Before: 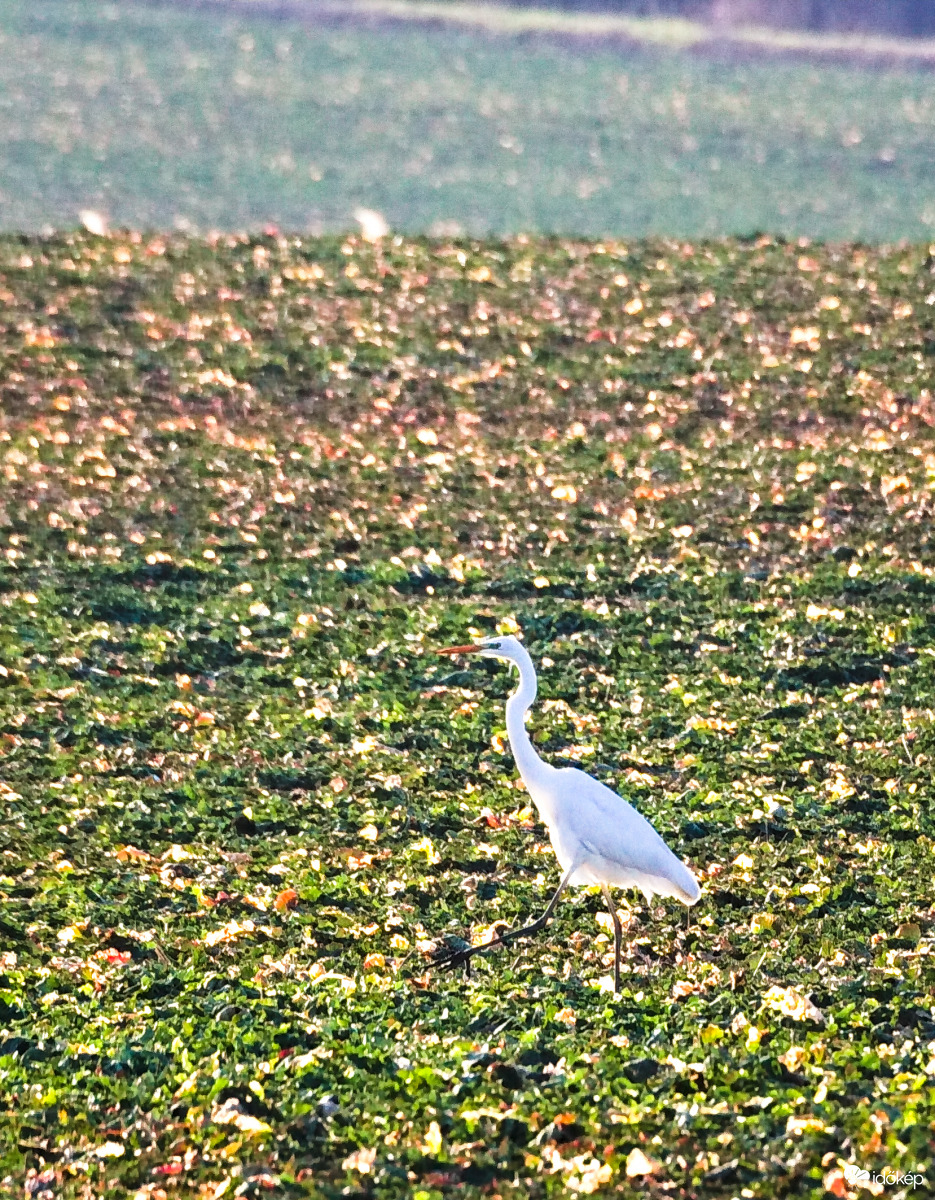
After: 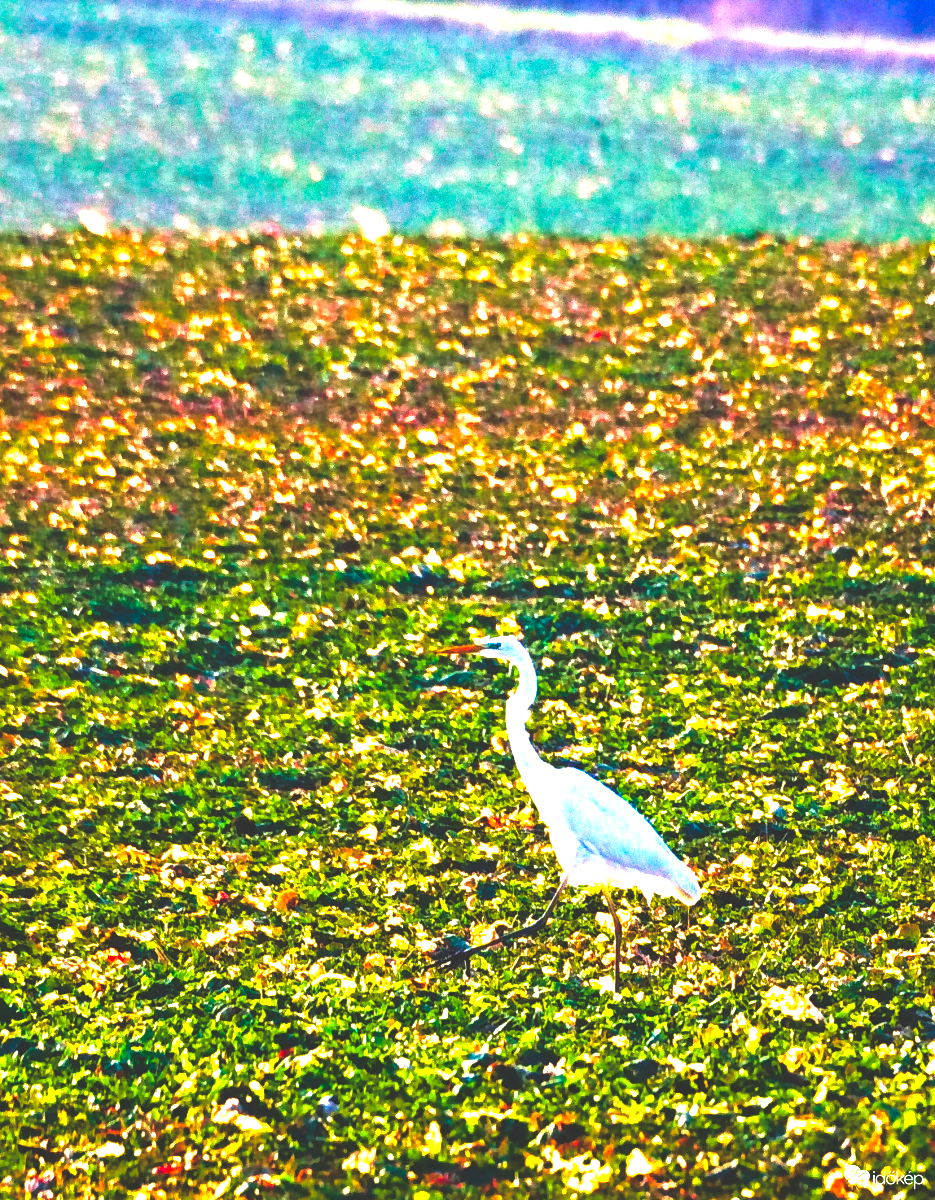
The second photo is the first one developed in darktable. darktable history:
rgb curve: curves: ch0 [(0, 0.186) (0.314, 0.284) (0.775, 0.708) (1, 1)], compensate middle gray true, preserve colors none
color balance rgb: linear chroma grading › global chroma 42%, perceptual saturation grading › global saturation 42%, perceptual brilliance grading › global brilliance 25%, global vibrance 33%
velvia: on, module defaults
